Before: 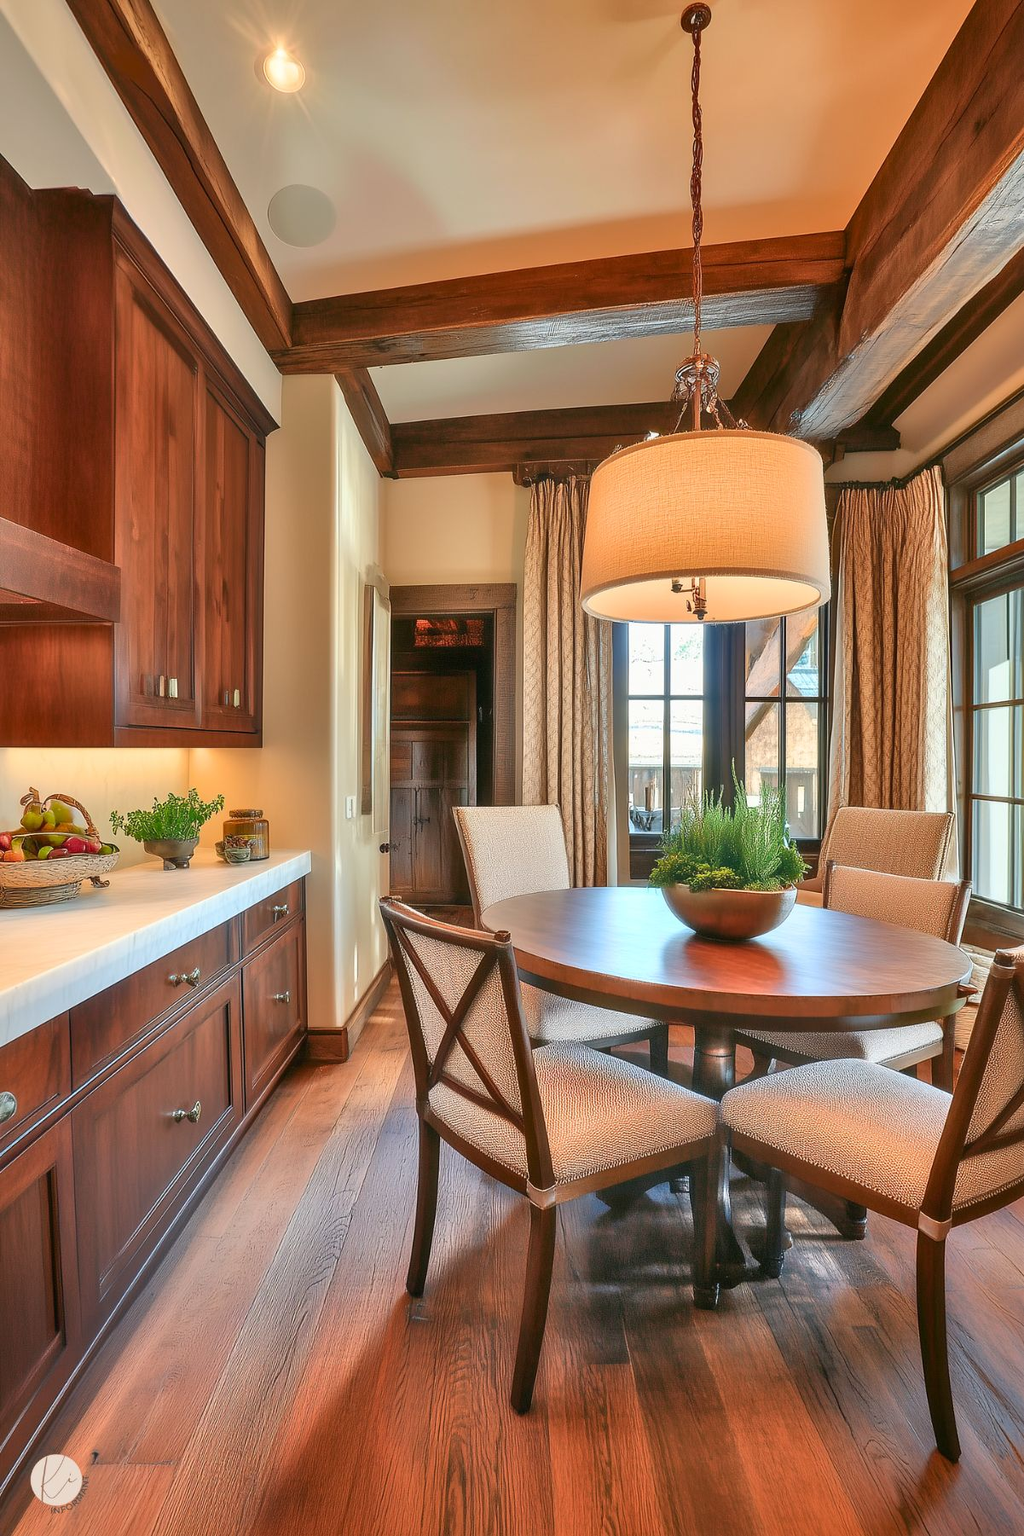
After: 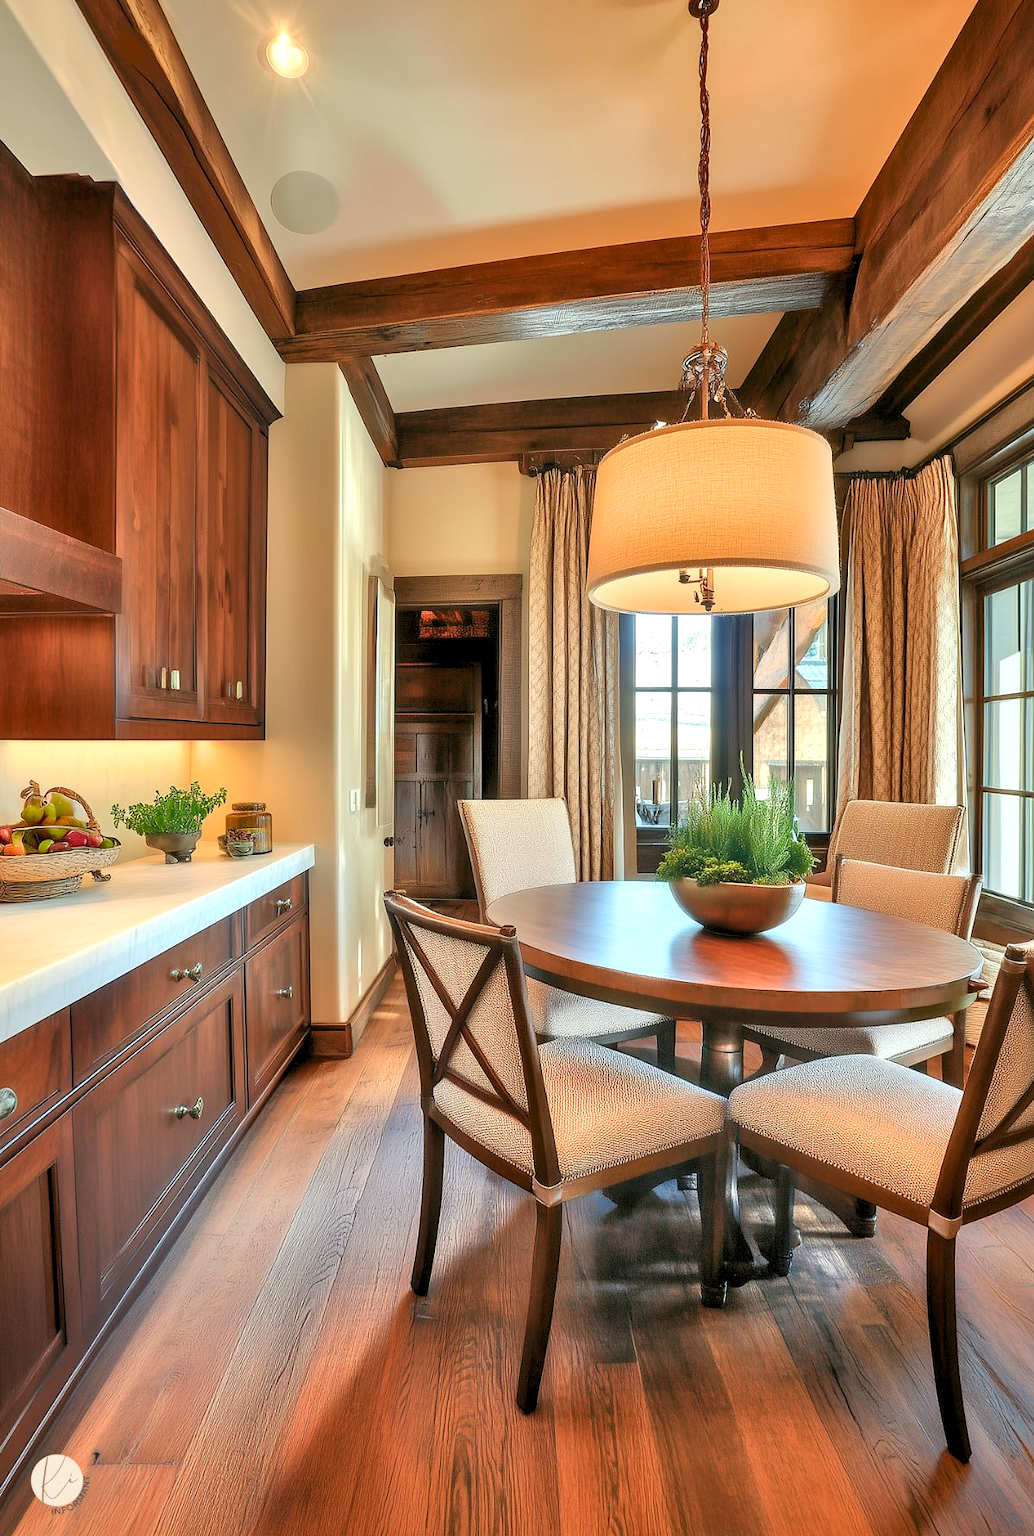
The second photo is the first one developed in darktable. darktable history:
rgb levels: levels [[0.01, 0.419, 0.839], [0, 0.5, 1], [0, 0.5, 1]]
color correction: highlights a* -2.68, highlights b* 2.57
crop: top 1.049%, right 0.001%
